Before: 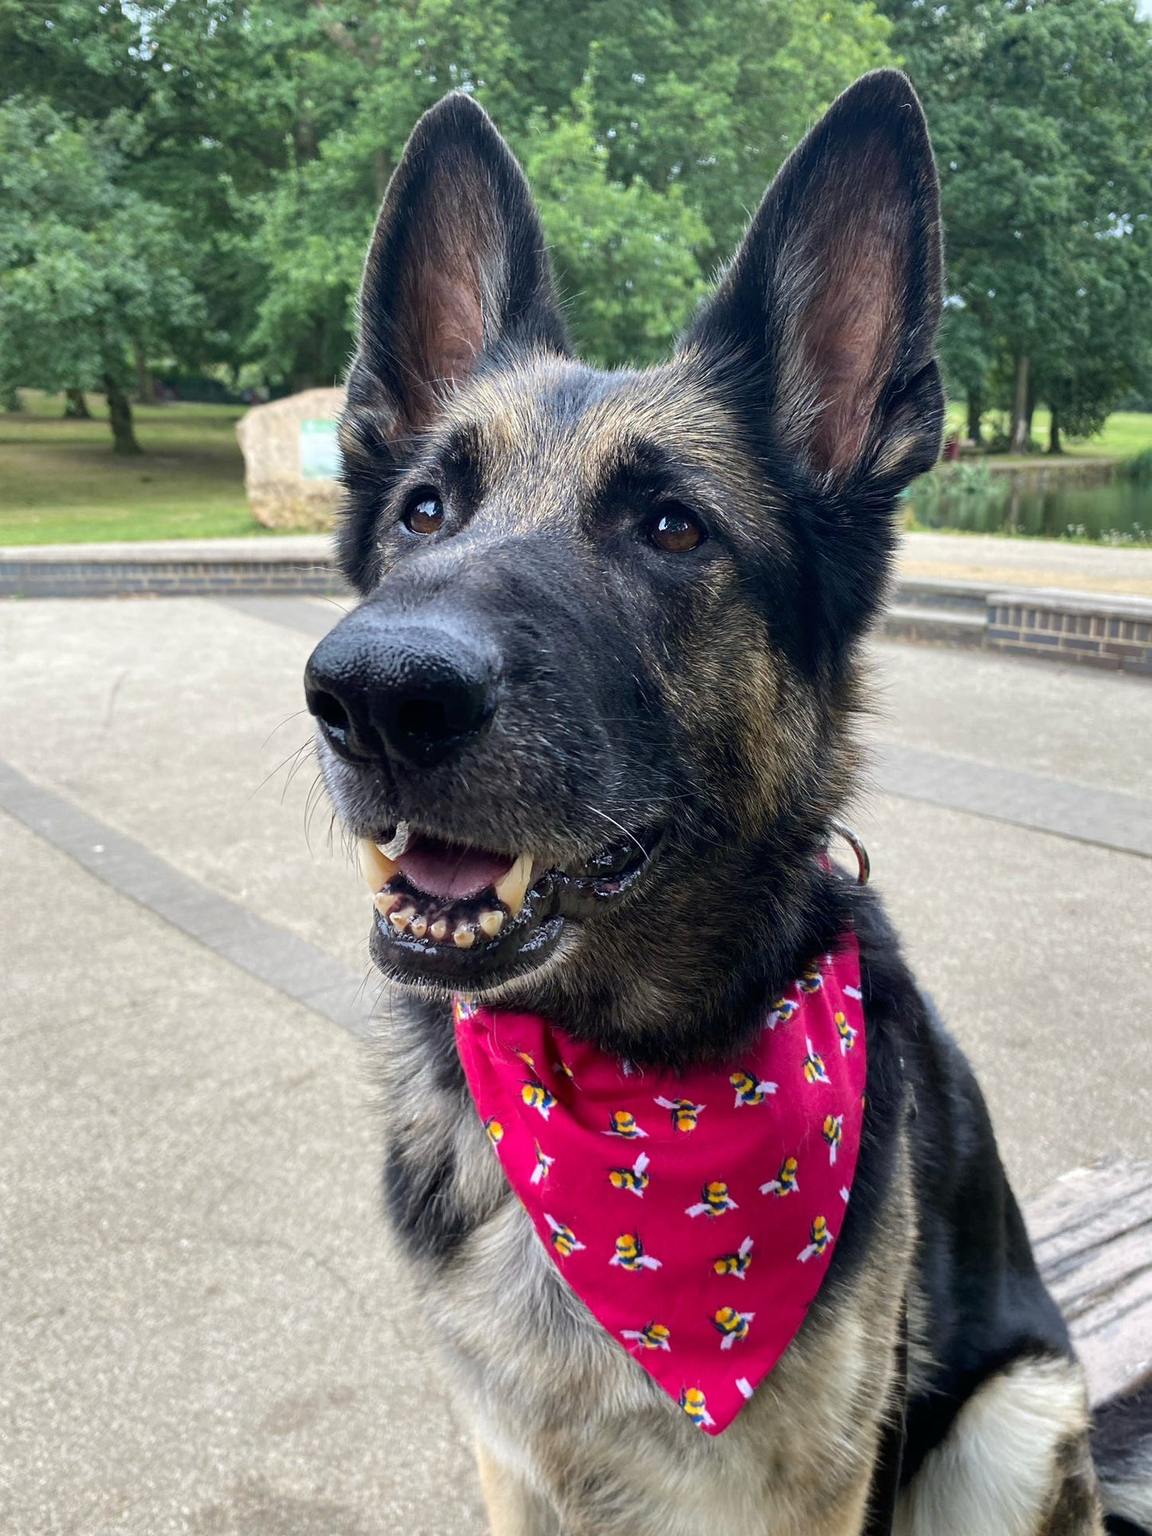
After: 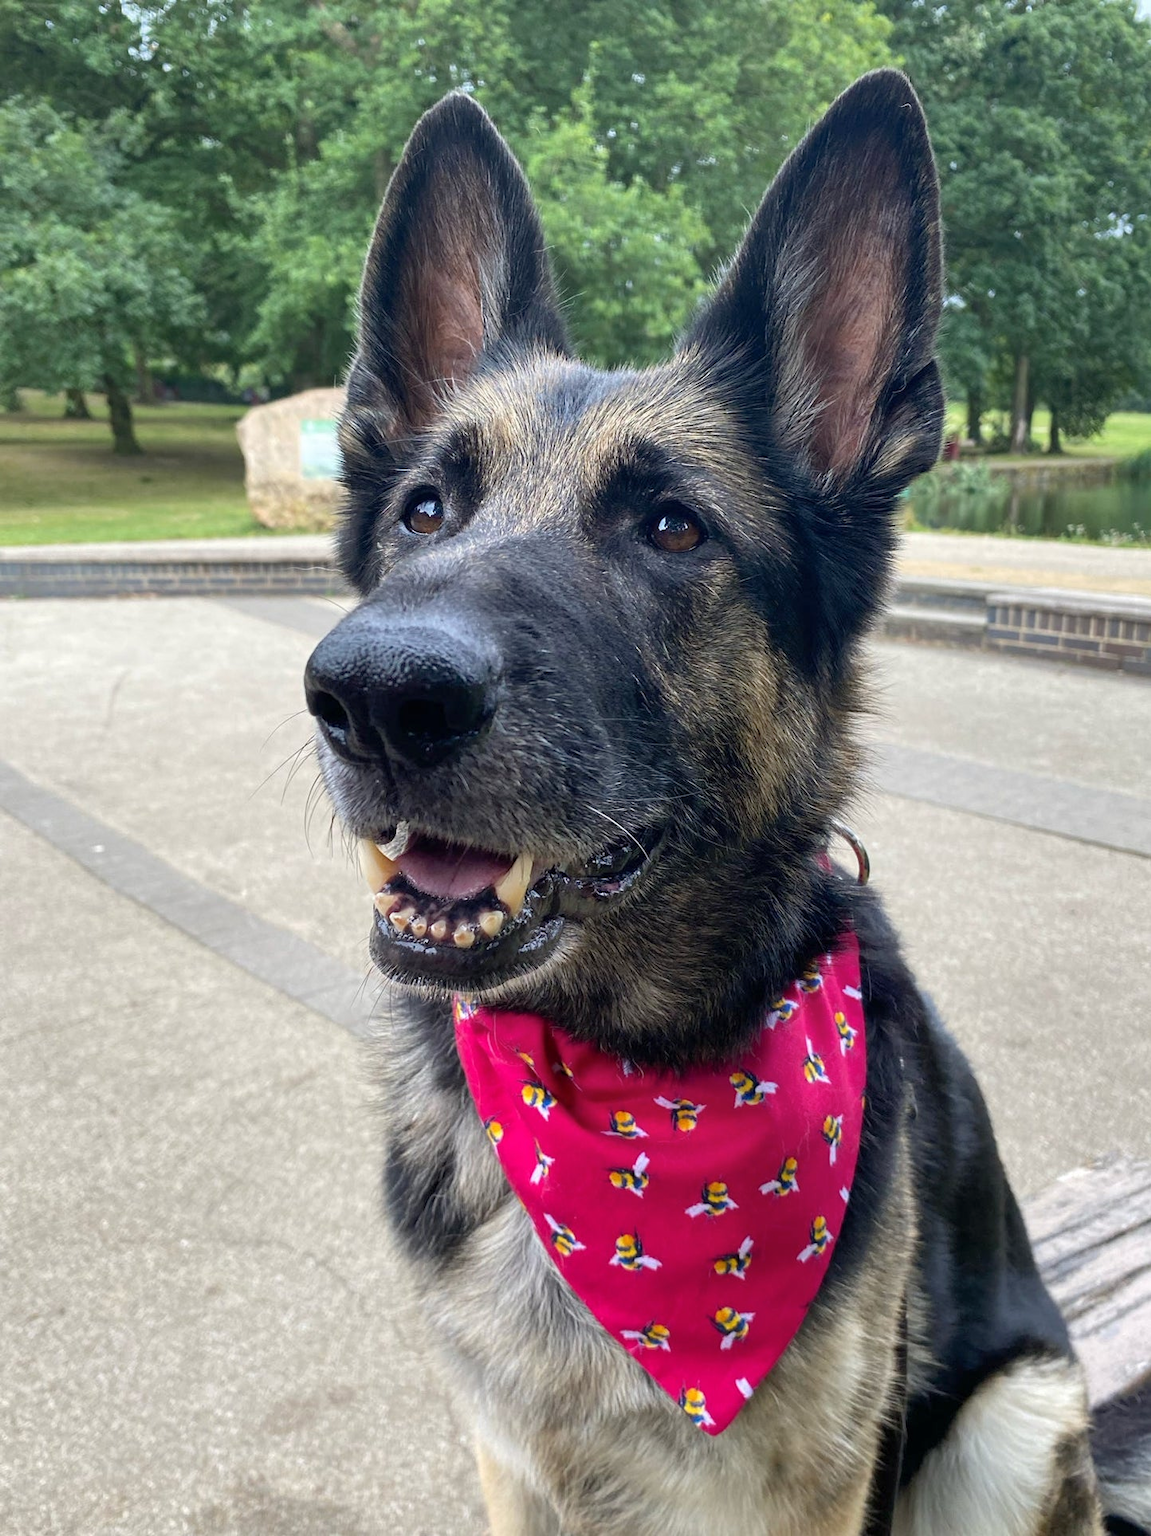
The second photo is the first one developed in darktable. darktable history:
shadows and highlights: shadows 42.71, highlights 8.32, highlights color adjustment 45.67%
